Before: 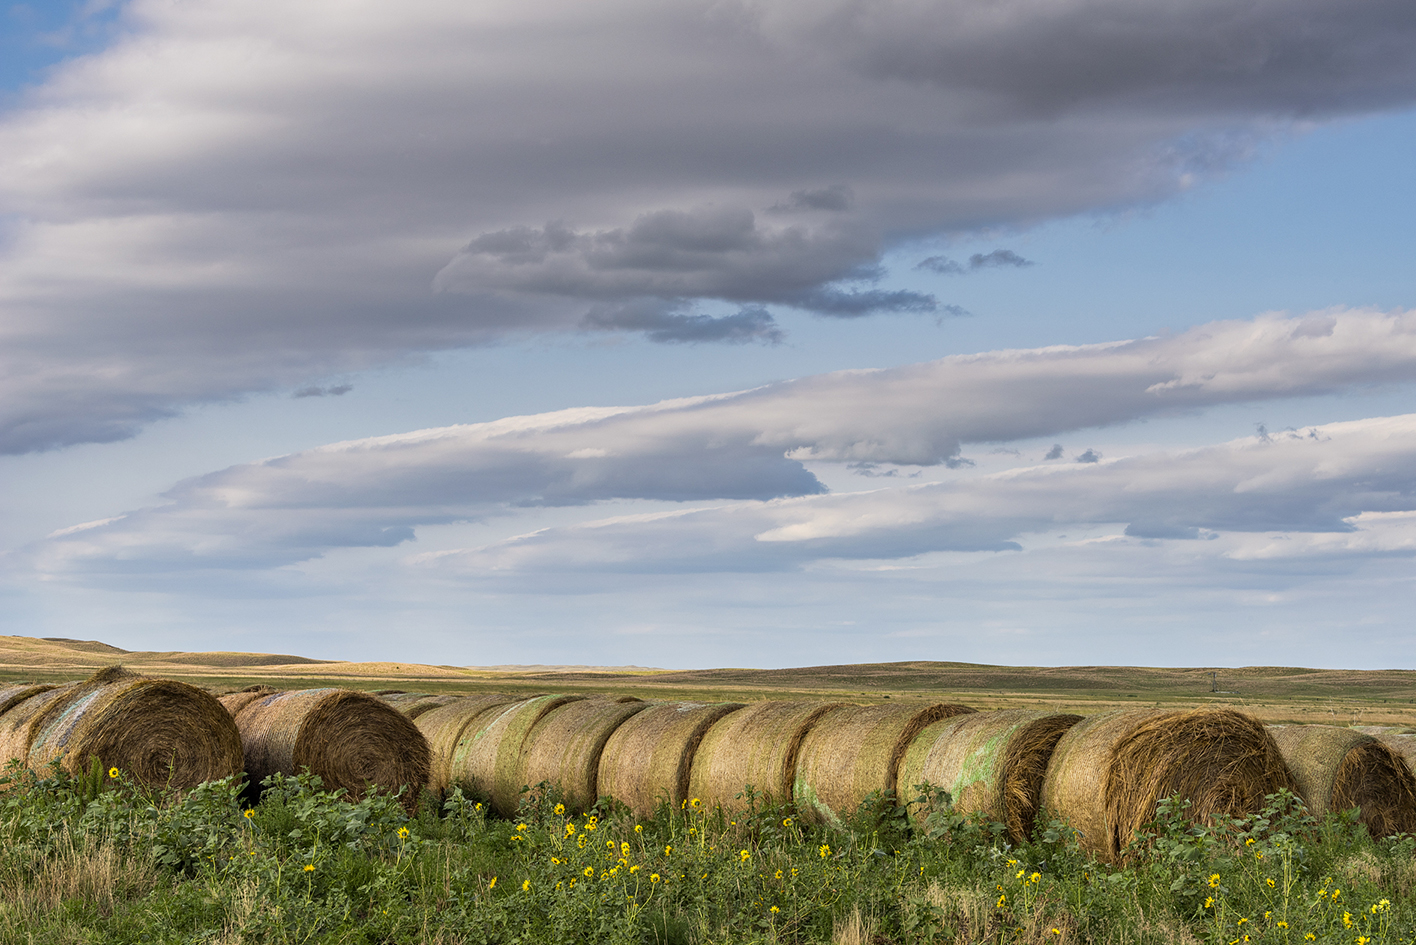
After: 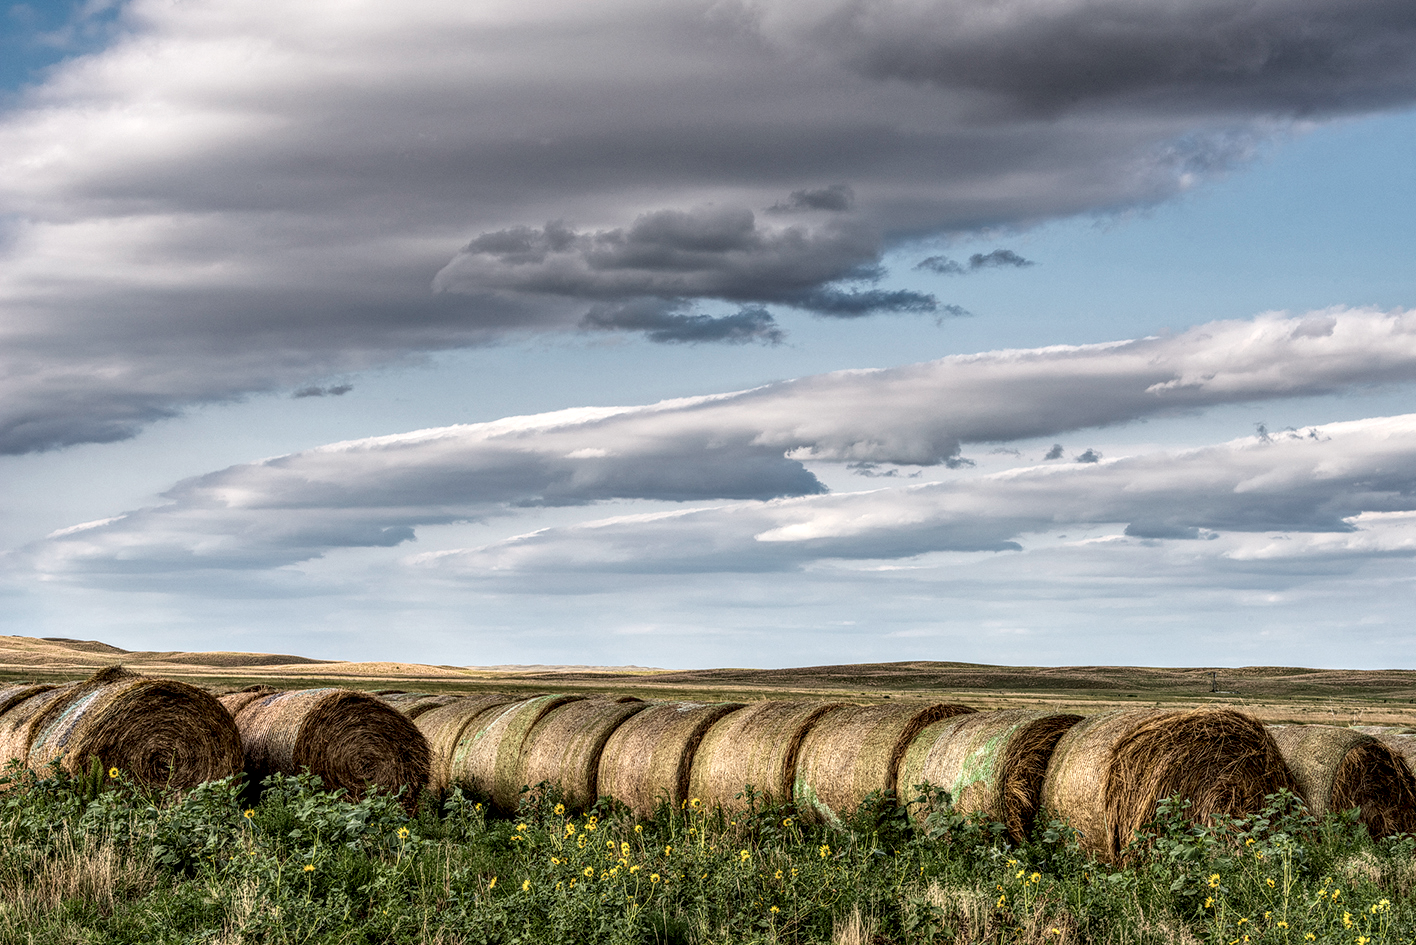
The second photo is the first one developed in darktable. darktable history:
exposure: compensate highlight preservation false
local contrast: highlights 12%, shadows 38%, detail 183%, midtone range 0.471
contrast brightness saturation: contrast 0.06, brightness -0.01, saturation -0.23
